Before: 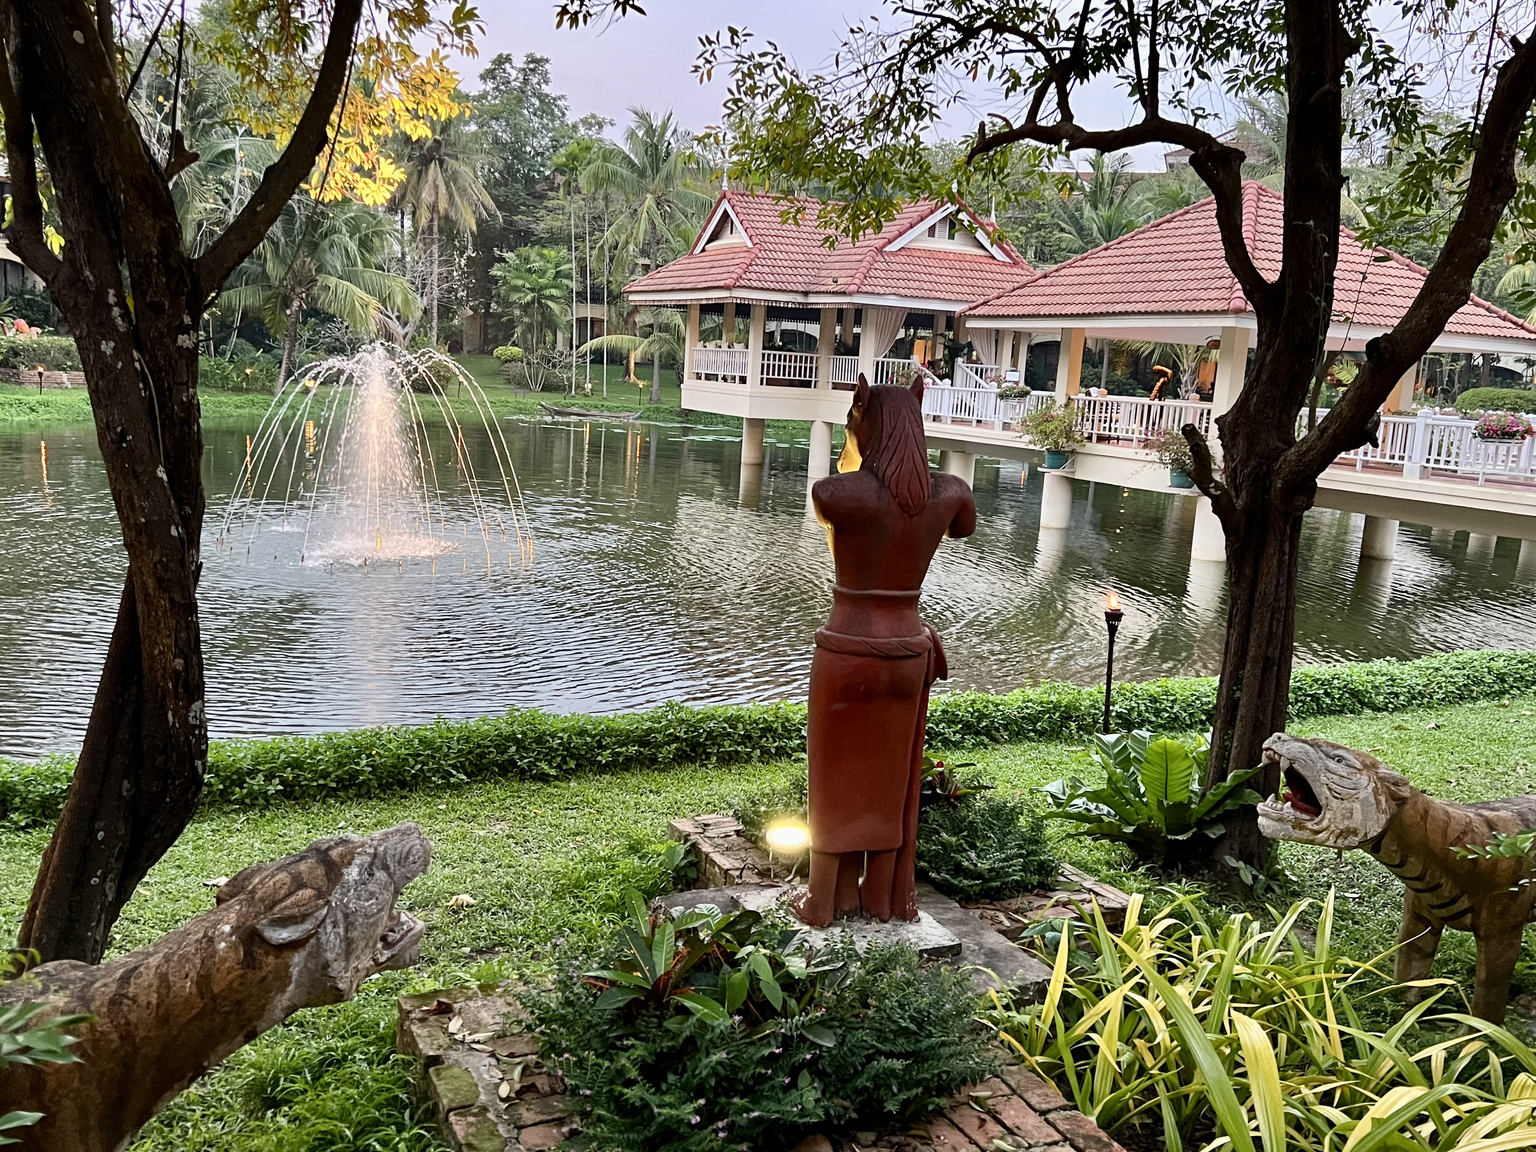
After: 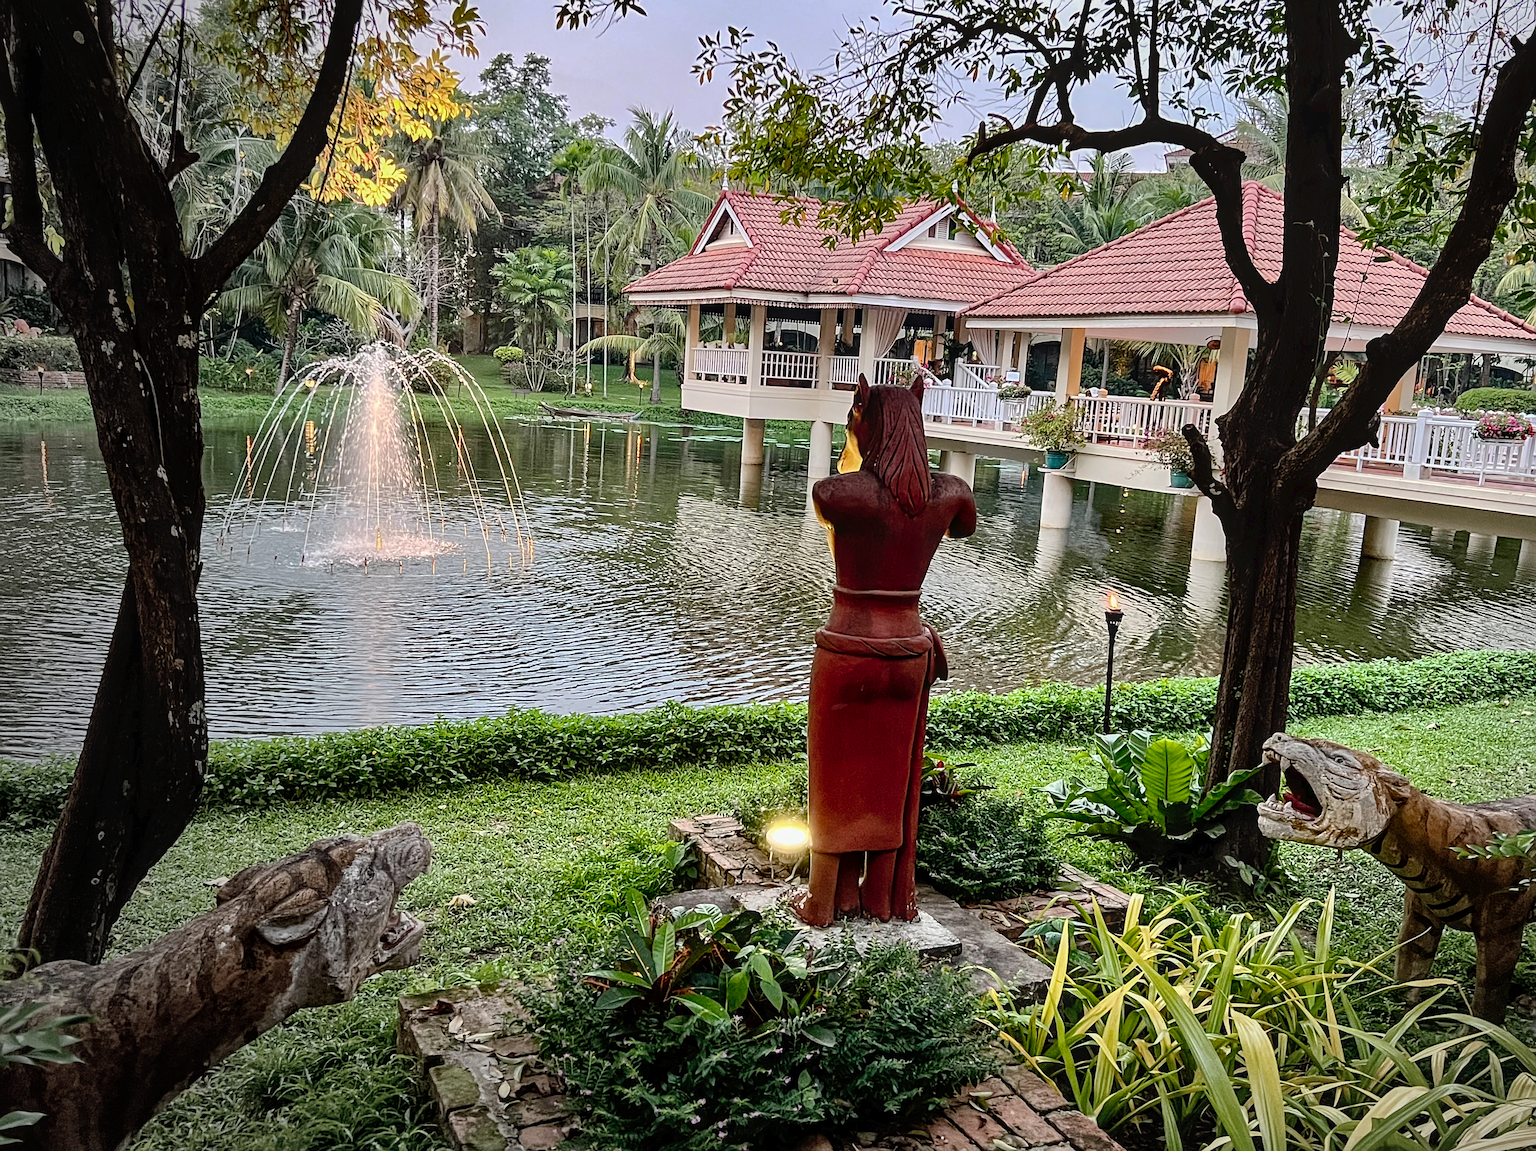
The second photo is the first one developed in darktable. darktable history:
vignetting: fall-off start 73.57%, center (0.22, -0.235)
shadows and highlights: radius 125.46, shadows 30.51, highlights -30.51, low approximation 0.01, soften with gaussian
tone curve: curves: ch0 [(0, 0) (0.003, 0.018) (0.011, 0.019) (0.025, 0.02) (0.044, 0.024) (0.069, 0.034) (0.1, 0.049) (0.136, 0.082) (0.177, 0.136) (0.224, 0.196) (0.277, 0.263) (0.335, 0.329) (0.399, 0.401) (0.468, 0.473) (0.543, 0.546) (0.623, 0.625) (0.709, 0.698) (0.801, 0.779) (0.898, 0.867) (1, 1)], preserve colors none
sharpen: on, module defaults
local contrast: on, module defaults
